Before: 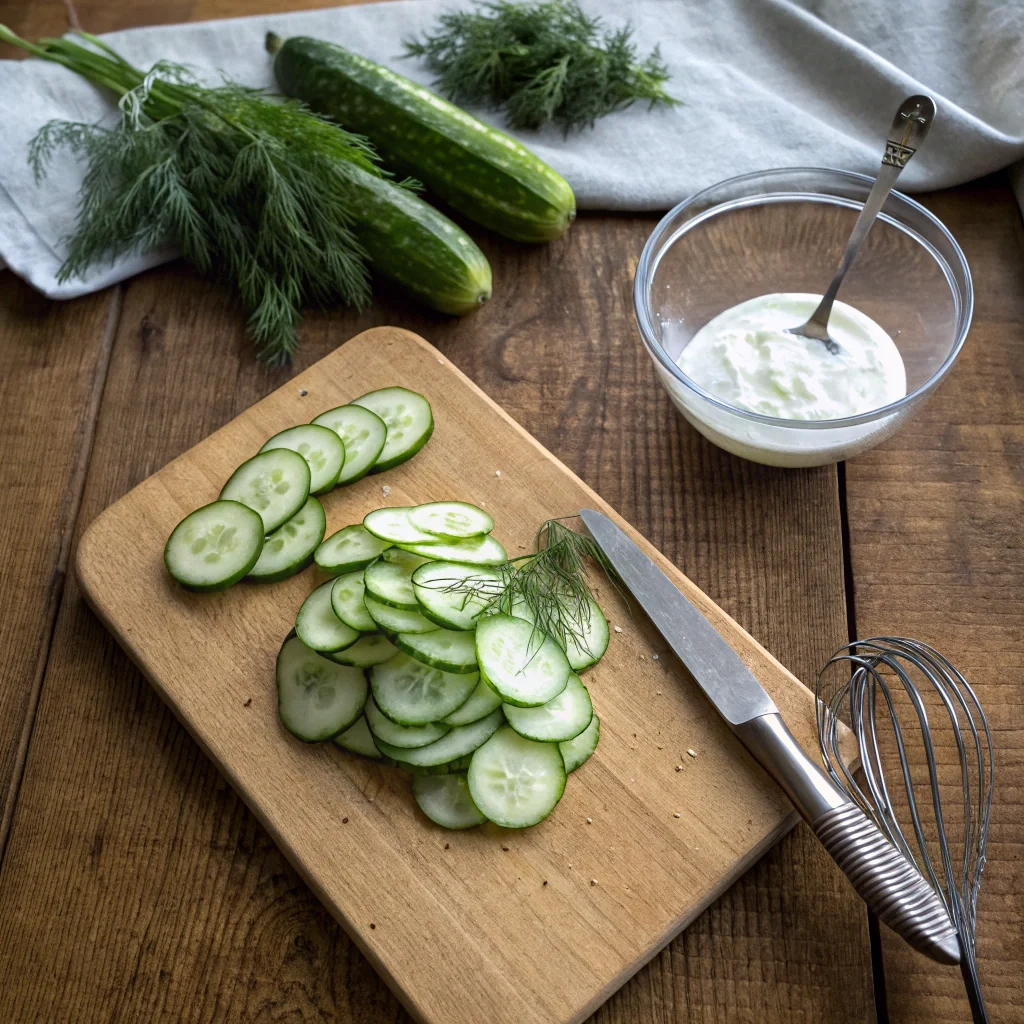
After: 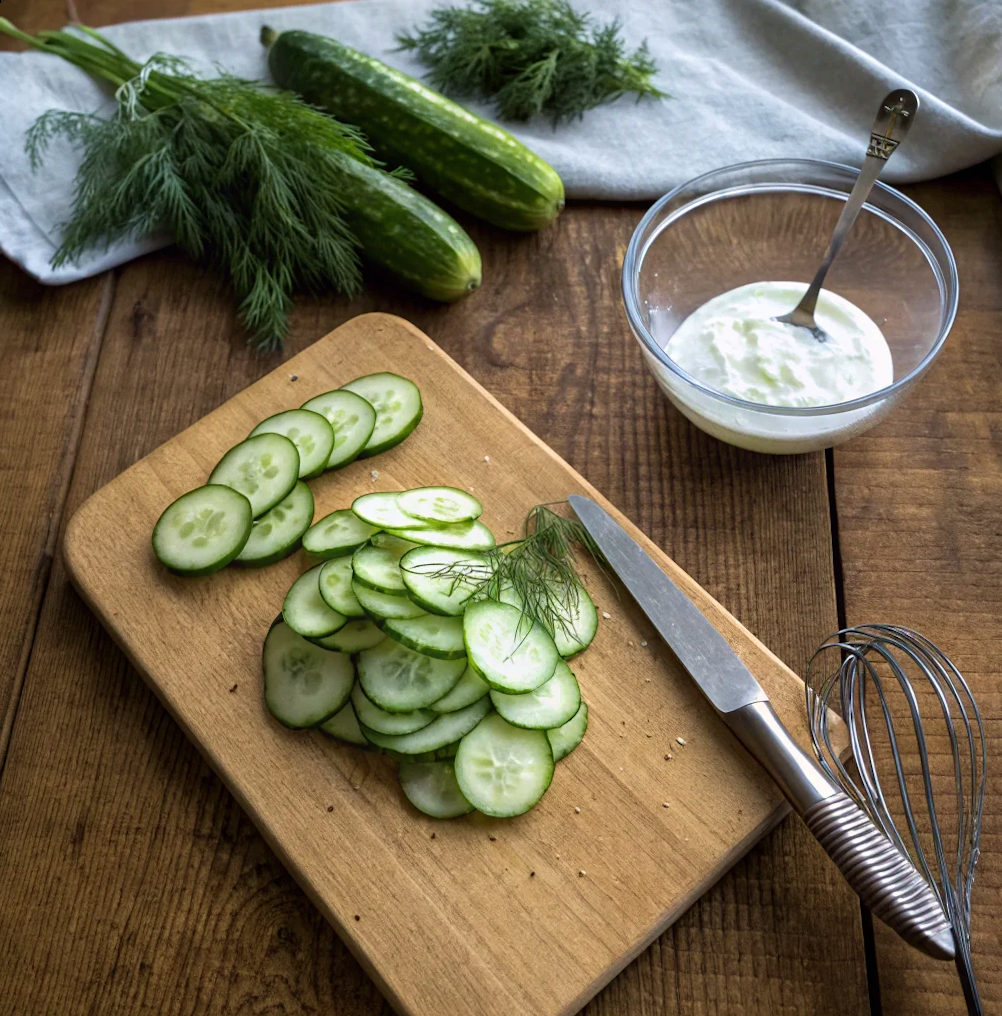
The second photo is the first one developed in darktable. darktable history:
rotate and perspective: rotation 0.226°, lens shift (vertical) -0.042, crop left 0.023, crop right 0.982, crop top 0.006, crop bottom 0.994
velvia: on, module defaults
base curve: curves: ch0 [(0, 0) (0.303, 0.277) (1, 1)]
